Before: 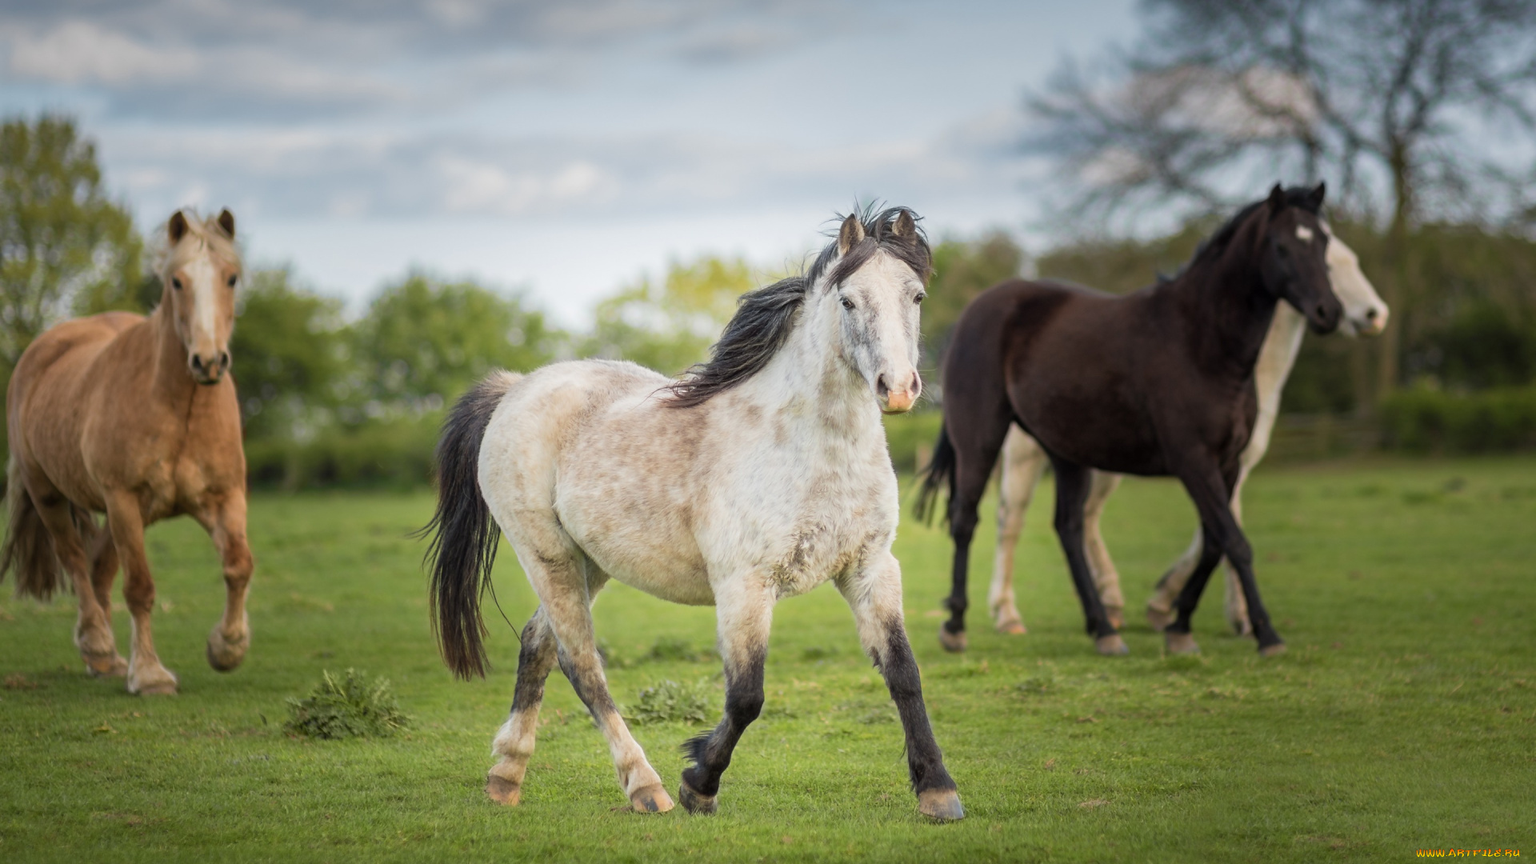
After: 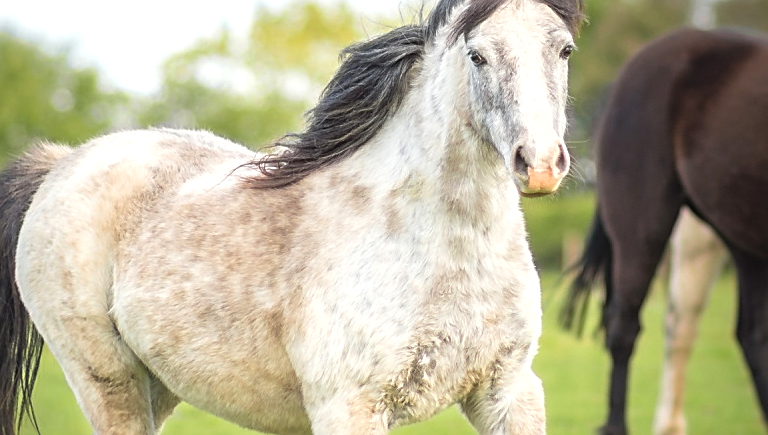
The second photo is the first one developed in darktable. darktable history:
exposure: black level correction -0.002, exposure 0.54 EV, compensate highlight preservation false
crop: left 30.359%, top 29.791%, right 29.63%, bottom 29.876%
sharpen: on, module defaults
shadows and highlights: shadows 25.83, highlights -26.33
tone equalizer: on, module defaults
